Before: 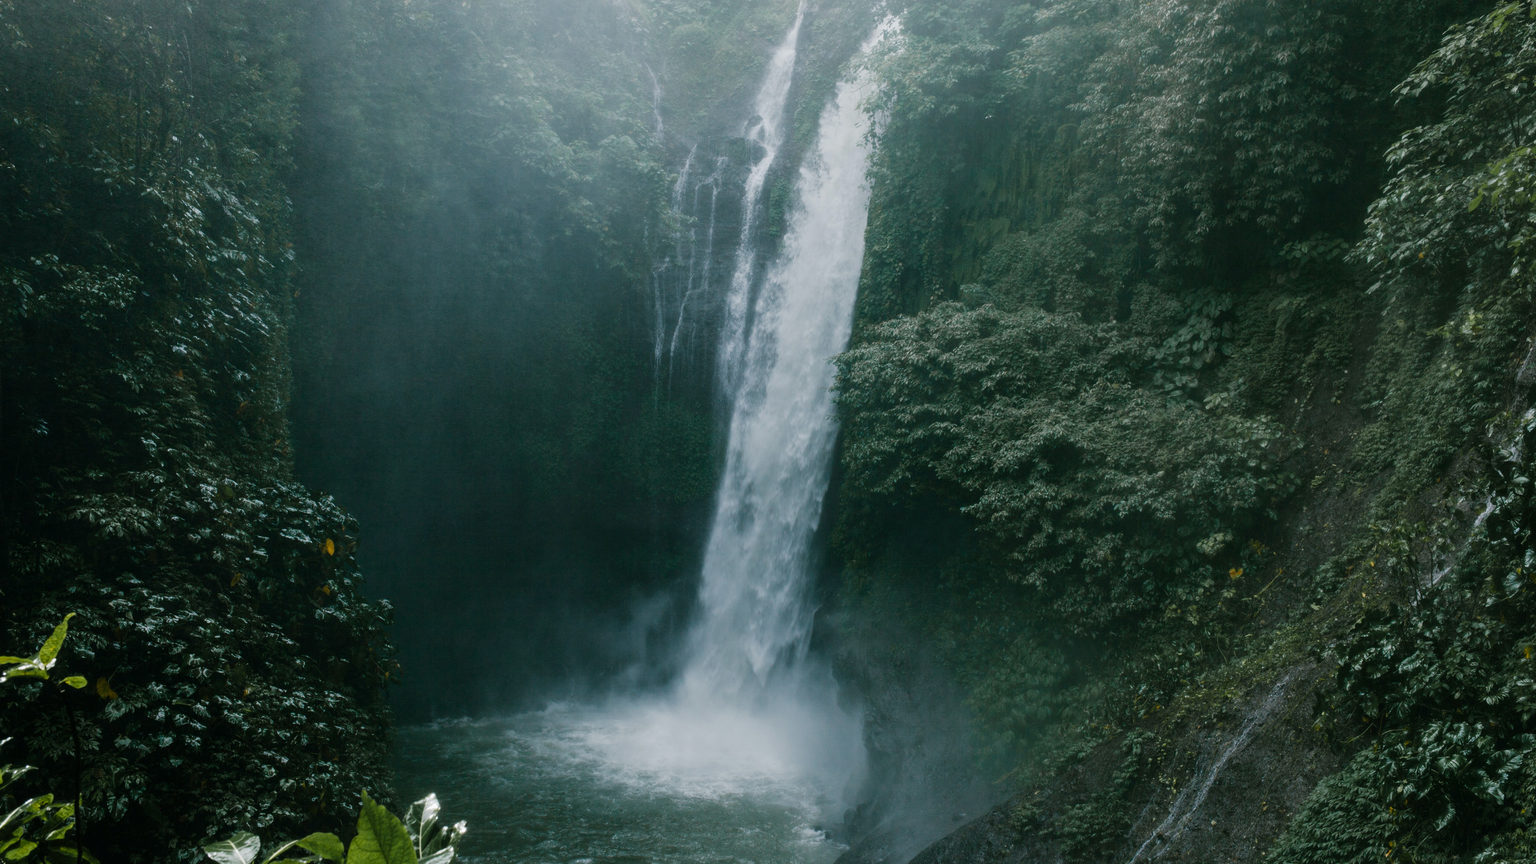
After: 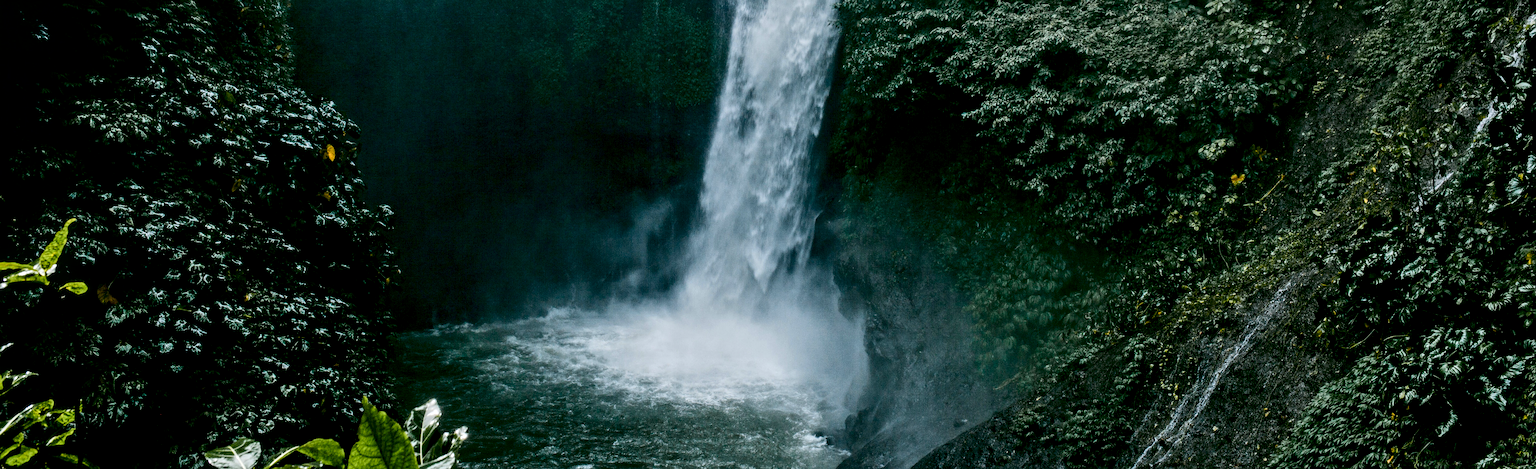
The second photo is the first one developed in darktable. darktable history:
contrast equalizer: y [[0.5, 0.5, 0.544, 0.569, 0.5, 0.5], [0.5 ×6], [0.5 ×6], [0 ×6], [0 ×6]]
sharpen: on, module defaults
tone curve: curves: ch0 [(0, 0) (0.126, 0.061) (0.338, 0.285) (0.494, 0.518) (0.703, 0.762) (1, 1)]; ch1 [(0, 0) (0.364, 0.322) (0.443, 0.441) (0.5, 0.501) (0.55, 0.578) (1, 1)]; ch2 [(0, 0) (0.44, 0.424) (0.501, 0.499) (0.557, 0.564) (0.613, 0.682) (0.707, 0.746) (1, 1)], color space Lab, independent channels, preserve colors none
shadows and highlights: shadows 29.43, highlights -29.43, low approximation 0.01, soften with gaussian
exposure: black level correction 0.009, exposure 0.015 EV, compensate exposure bias true, compensate highlight preservation false
crop and rotate: top 45.712%, right 0.11%
local contrast: highlights 43%, shadows 60%, detail 137%, midtone range 0.509
